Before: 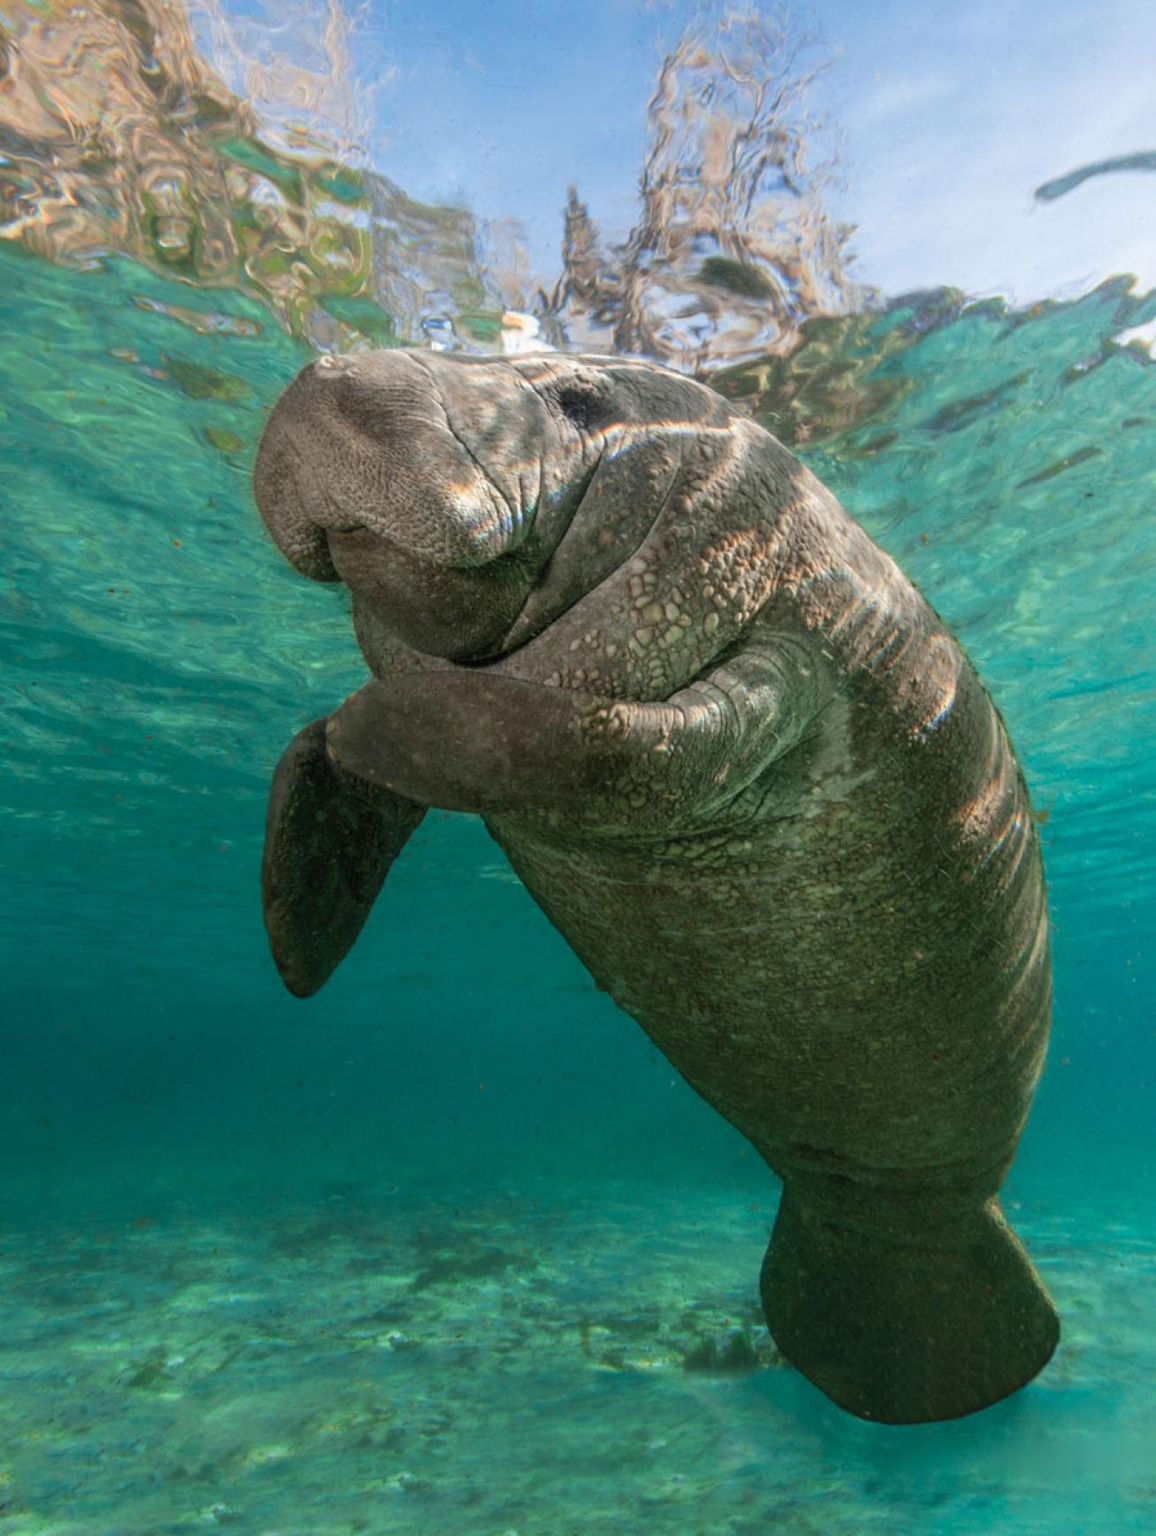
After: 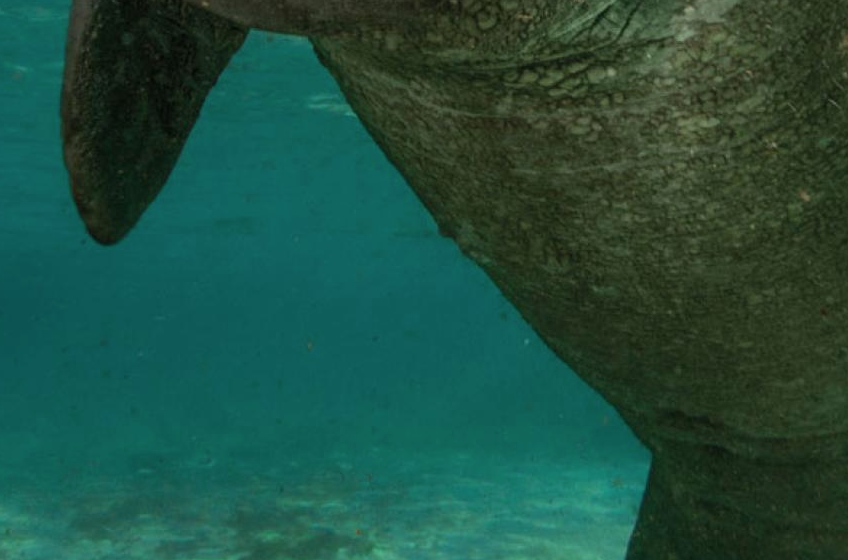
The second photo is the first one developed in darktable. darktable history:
crop: left 18.072%, top 50.942%, right 17.181%, bottom 16.889%
contrast brightness saturation: saturation -0.054
